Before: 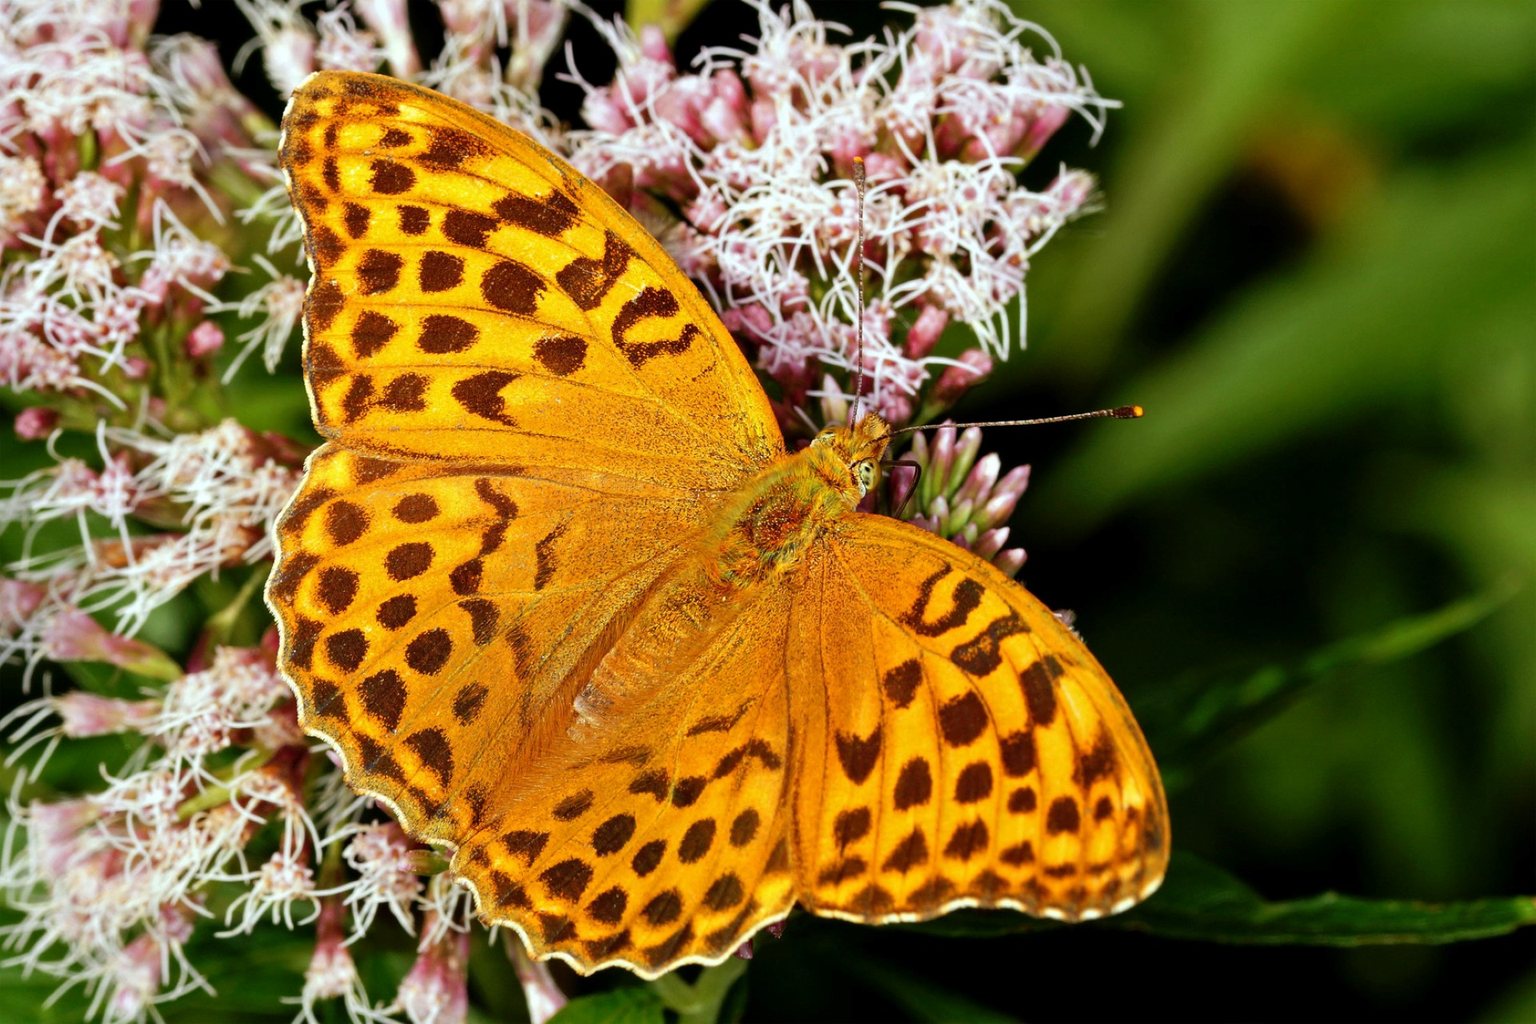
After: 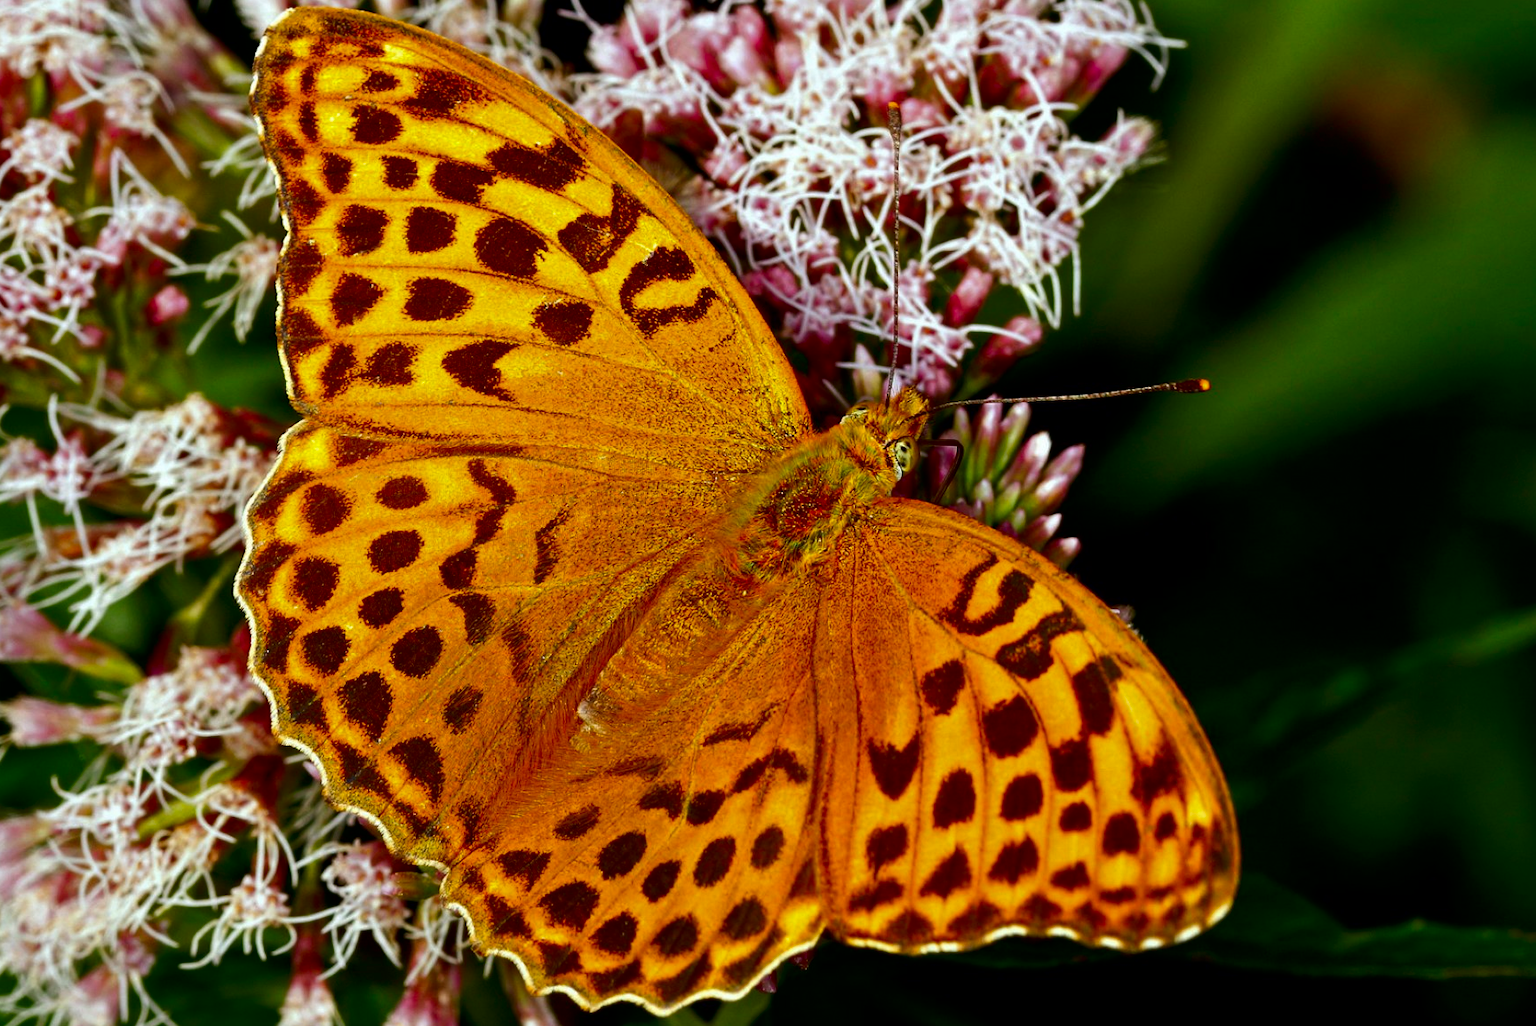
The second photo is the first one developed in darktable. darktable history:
contrast brightness saturation: brightness -0.251, saturation 0.205
crop: left 3.501%, top 6.349%, right 6.405%, bottom 3.341%
